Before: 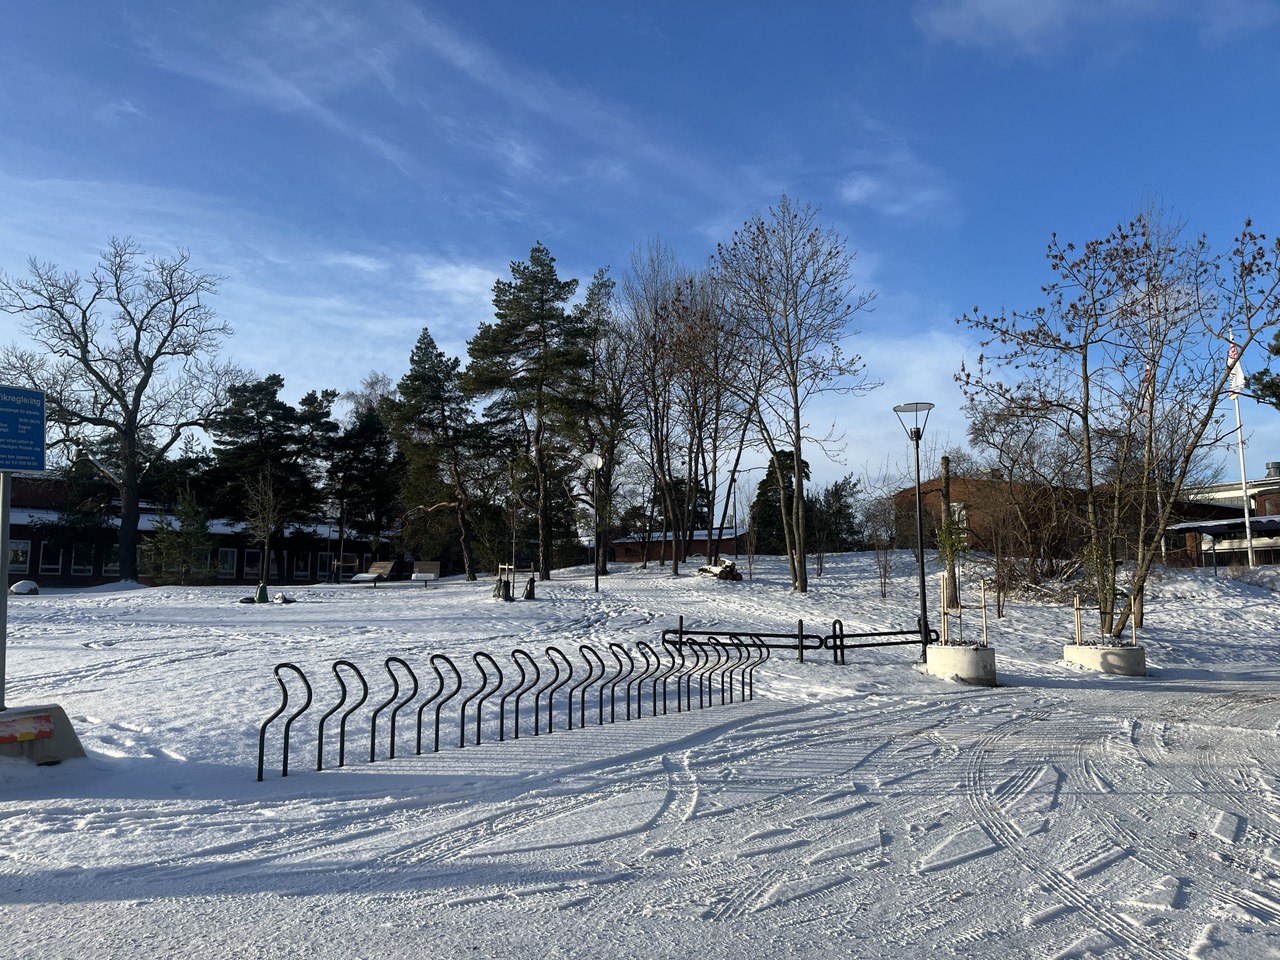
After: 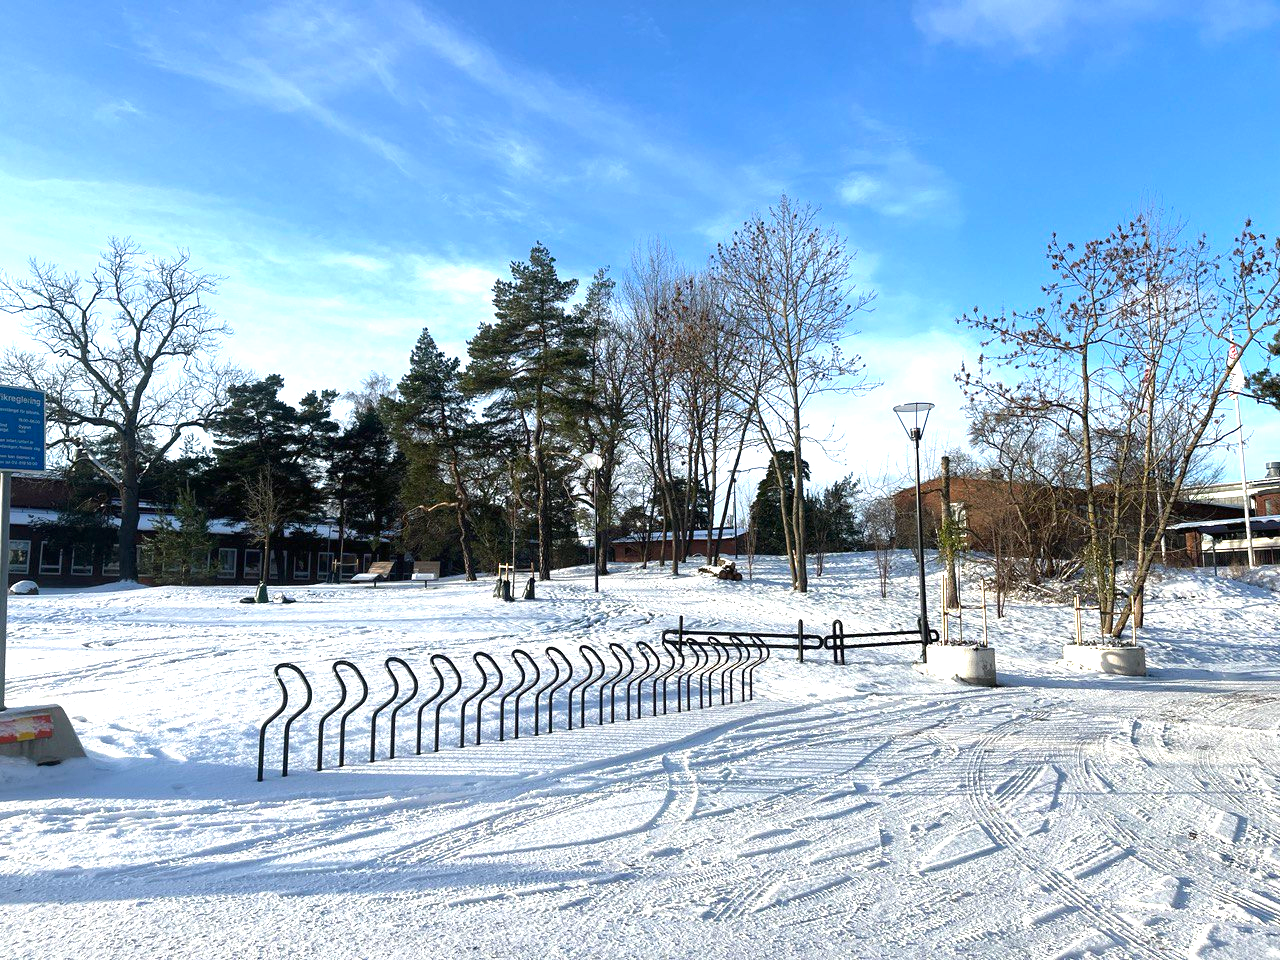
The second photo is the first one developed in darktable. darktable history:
exposure: black level correction 0, exposure 1.173 EV, compensate exposure bias true, compensate highlight preservation false
color balance rgb: linear chroma grading › shadows -3%, linear chroma grading › highlights -4%
